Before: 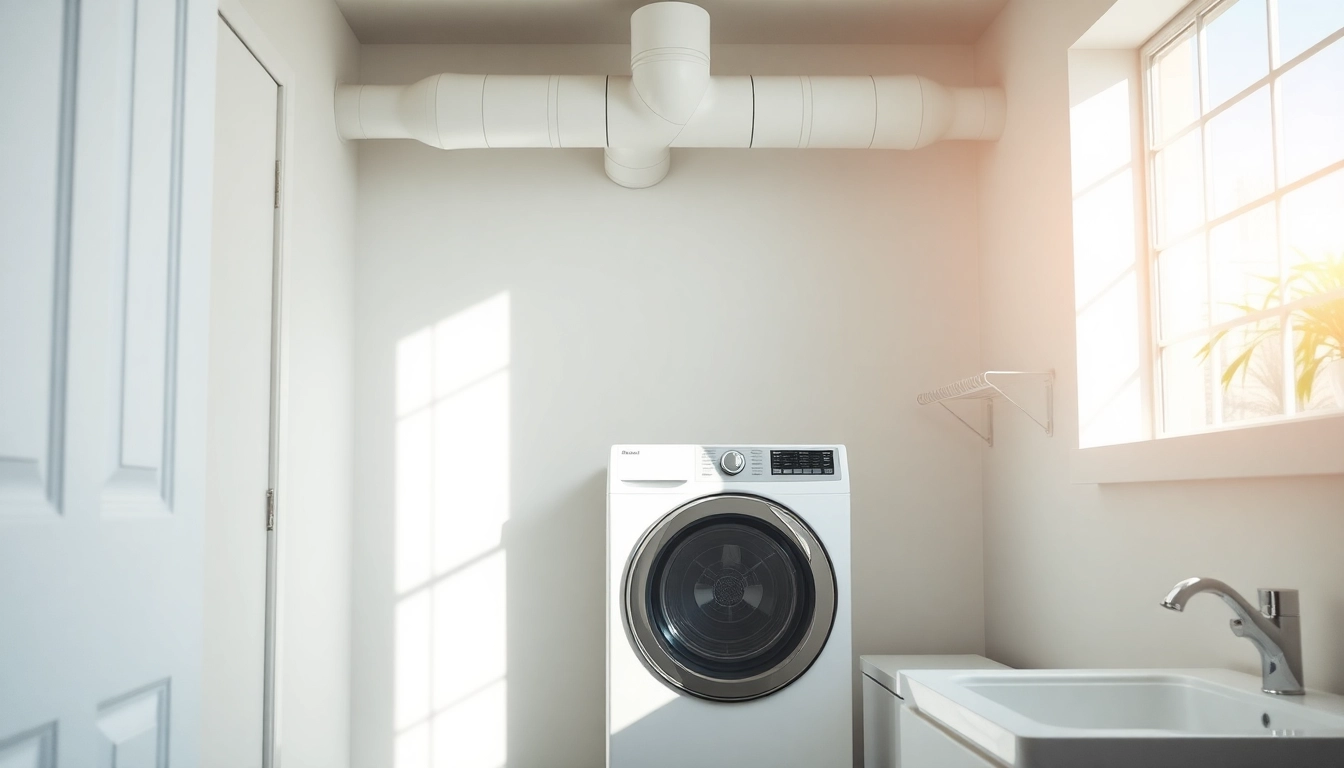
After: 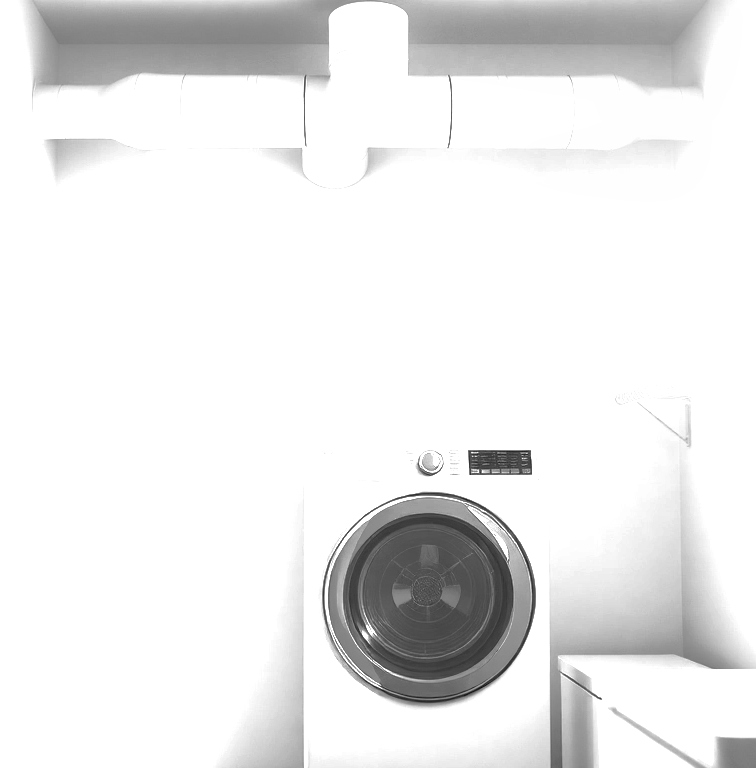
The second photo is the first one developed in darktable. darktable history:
exposure: black level correction 0, exposure 1.3 EV, compensate highlight preservation false
shadows and highlights: on, module defaults
contrast brightness saturation: contrast 0.09, saturation 0.28
crop and rotate: left 22.516%, right 21.234%
monochrome: on, module defaults
